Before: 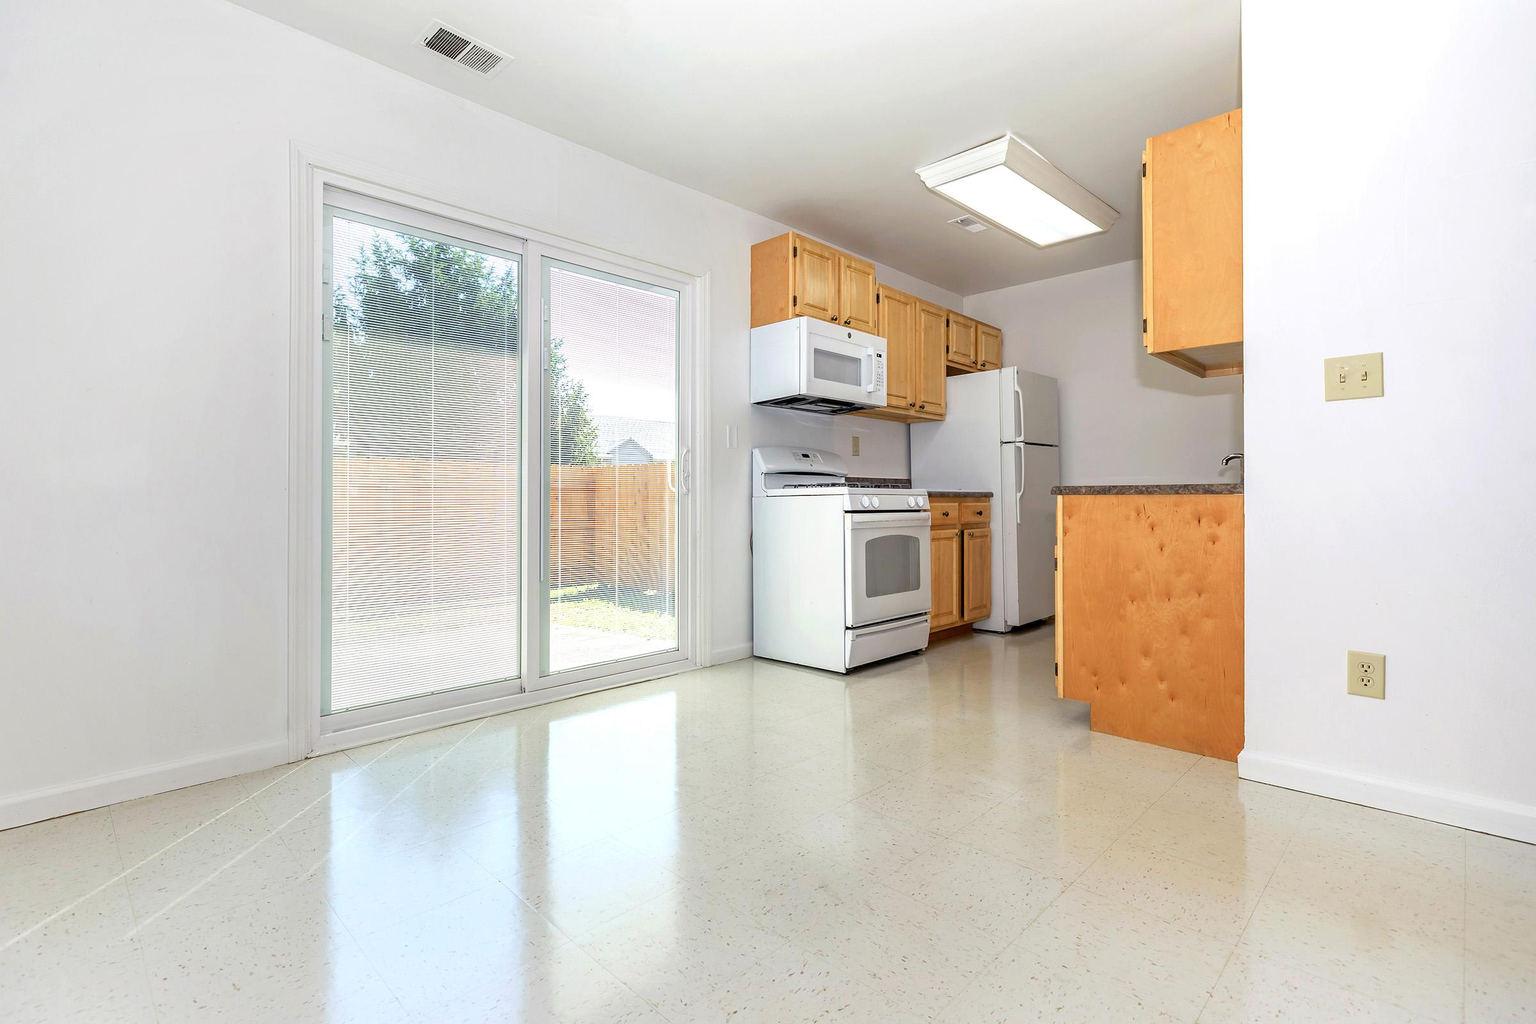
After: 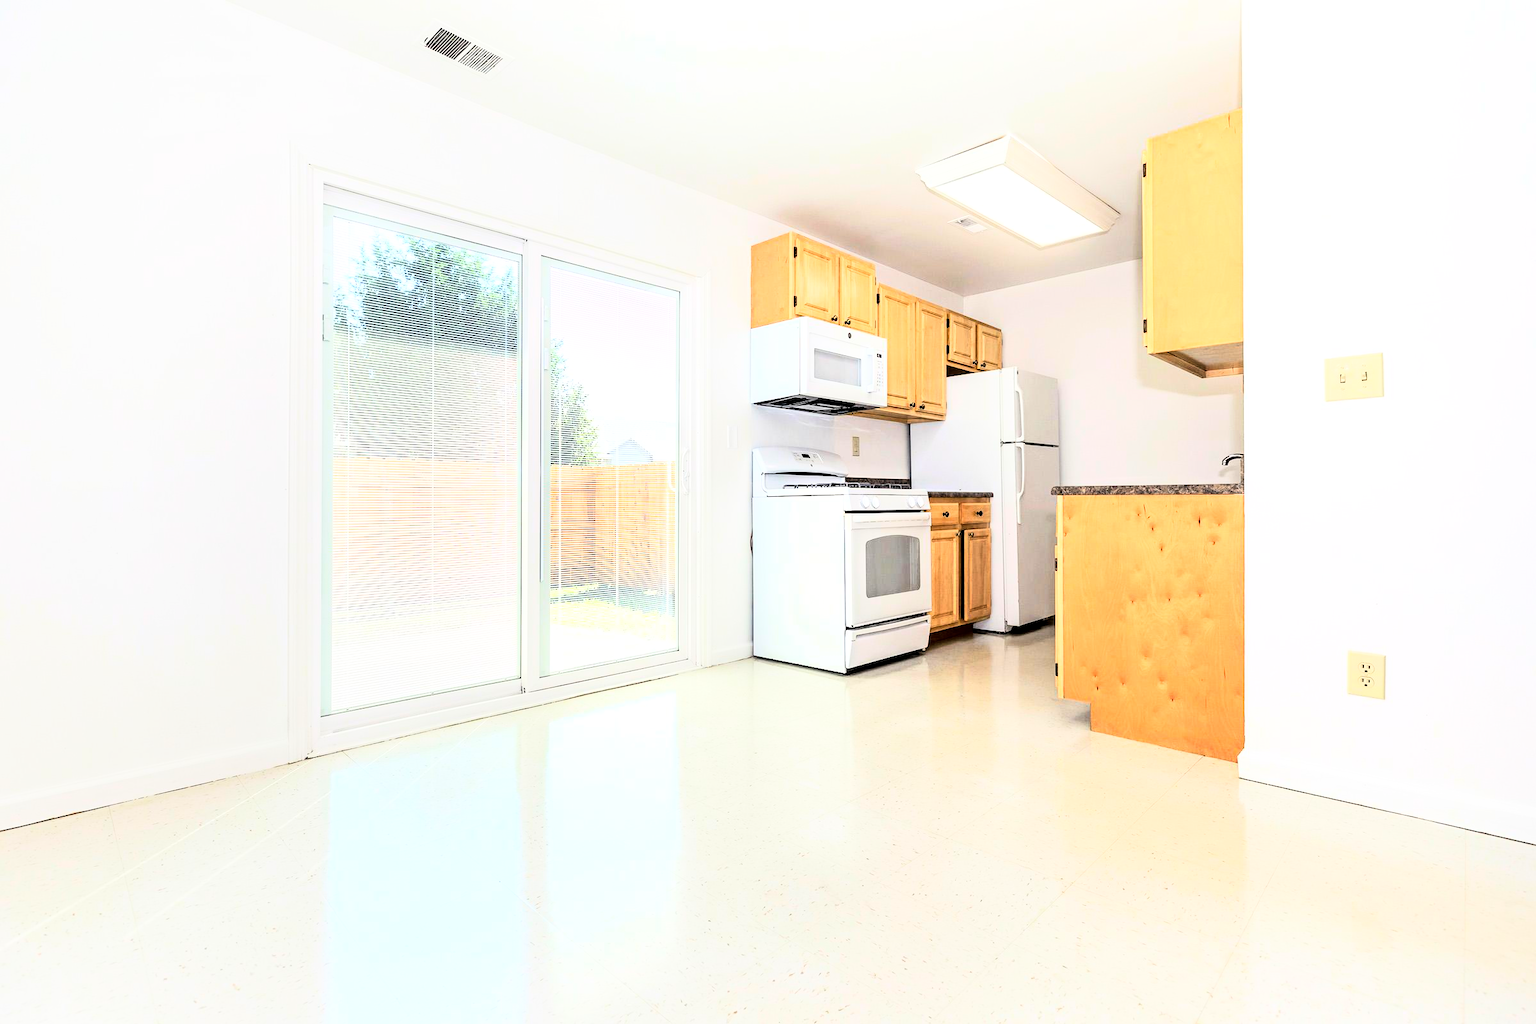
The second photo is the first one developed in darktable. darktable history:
local contrast: highlights 100%, shadows 100%, detail 120%, midtone range 0.2
rgb curve: curves: ch0 [(0, 0) (0.21, 0.15) (0.24, 0.21) (0.5, 0.75) (0.75, 0.96) (0.89, 0.99) (1, 1)]; ch1 [(0, 0.02) (0.21, 0.13) (0.25, 0.2) (0.5, 0.67) (0.75, 0.9) (0.89, 0.97) (1, 1)]; ch2 [(0, 0.02) (0.21, 0.13) (0.25, 0.2) (0.5, 0.67) (0.75, 0.9) (0.89, 0.97) (1, 1)], compensate middle gray true
